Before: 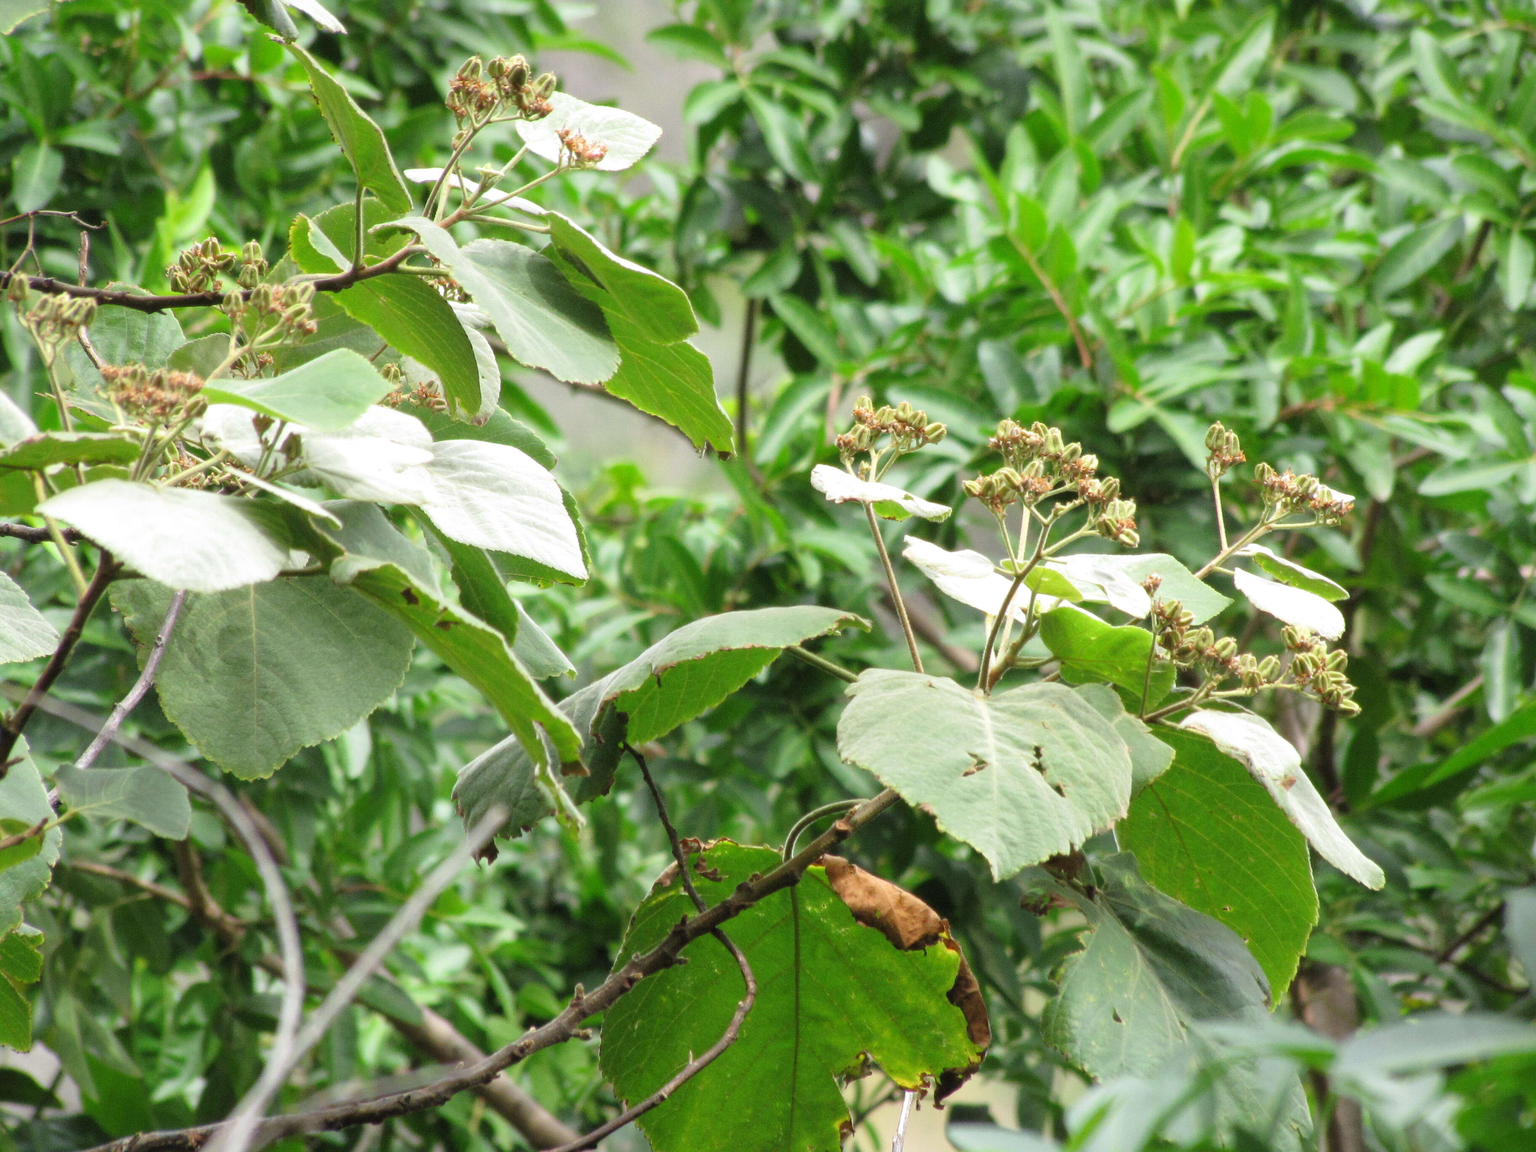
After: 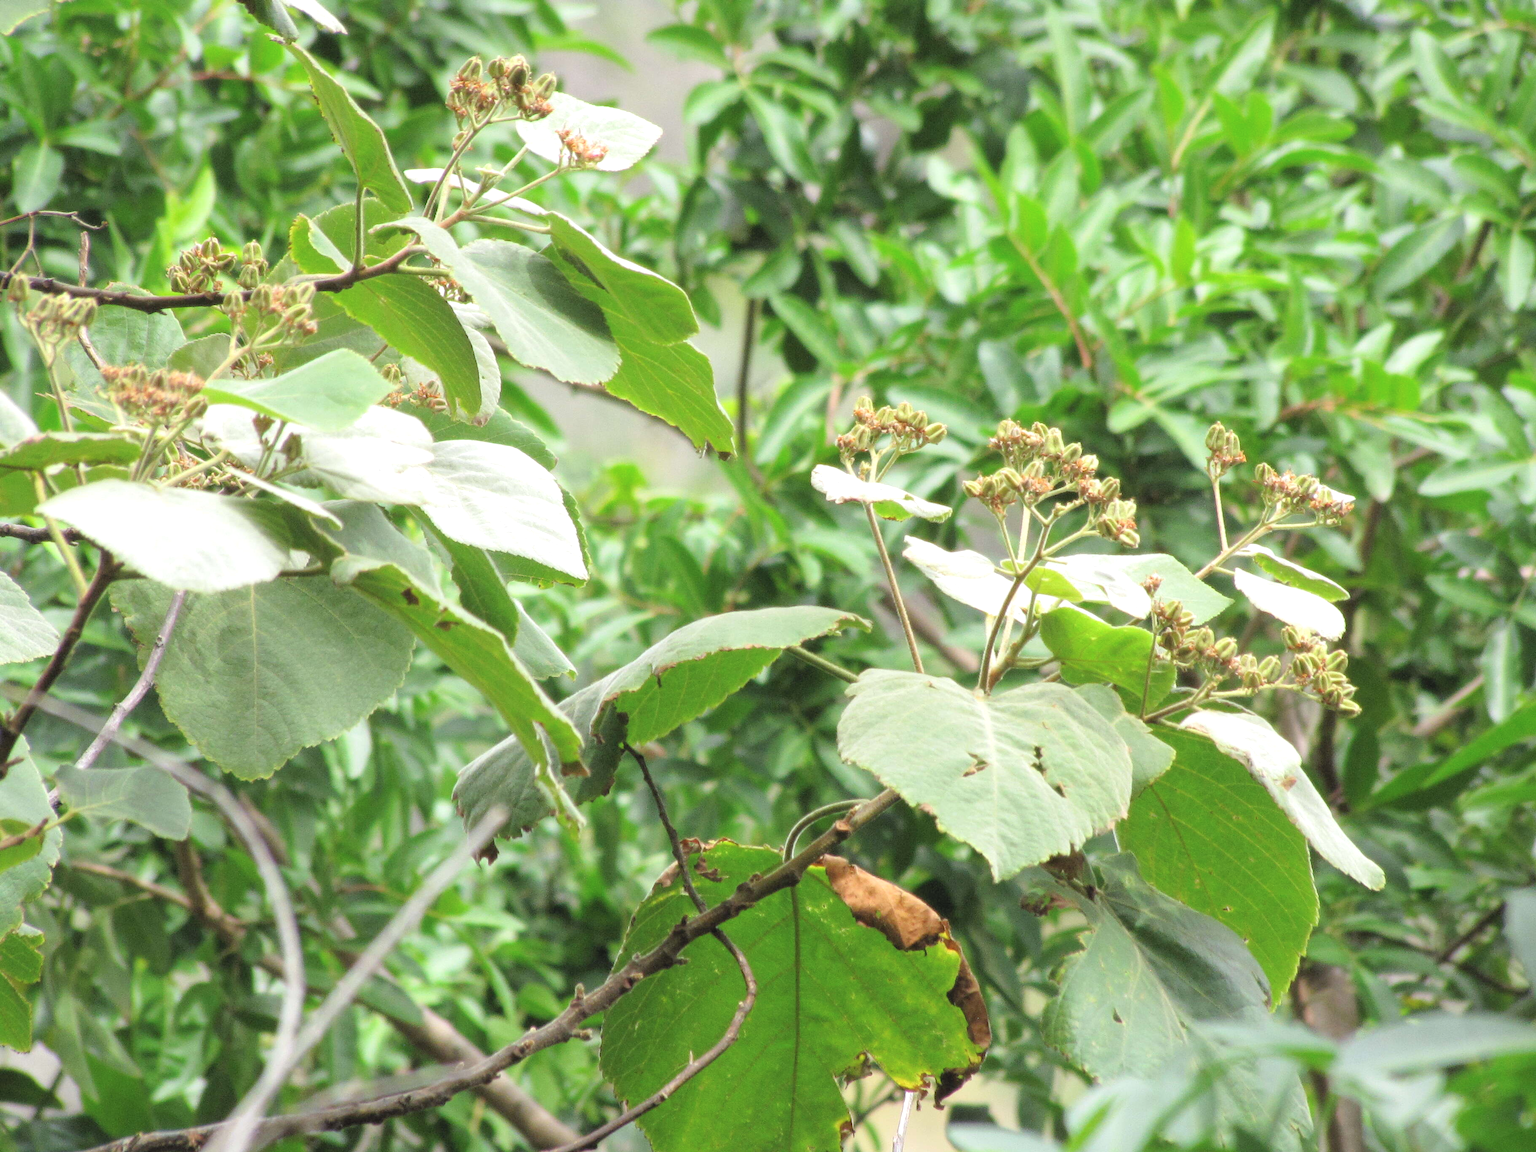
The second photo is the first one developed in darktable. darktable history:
contrast brightness saturation: brightness 0.127
exposure: exposure 0.134 EV, compensate exposure bias true, compensate highlight preservation false
